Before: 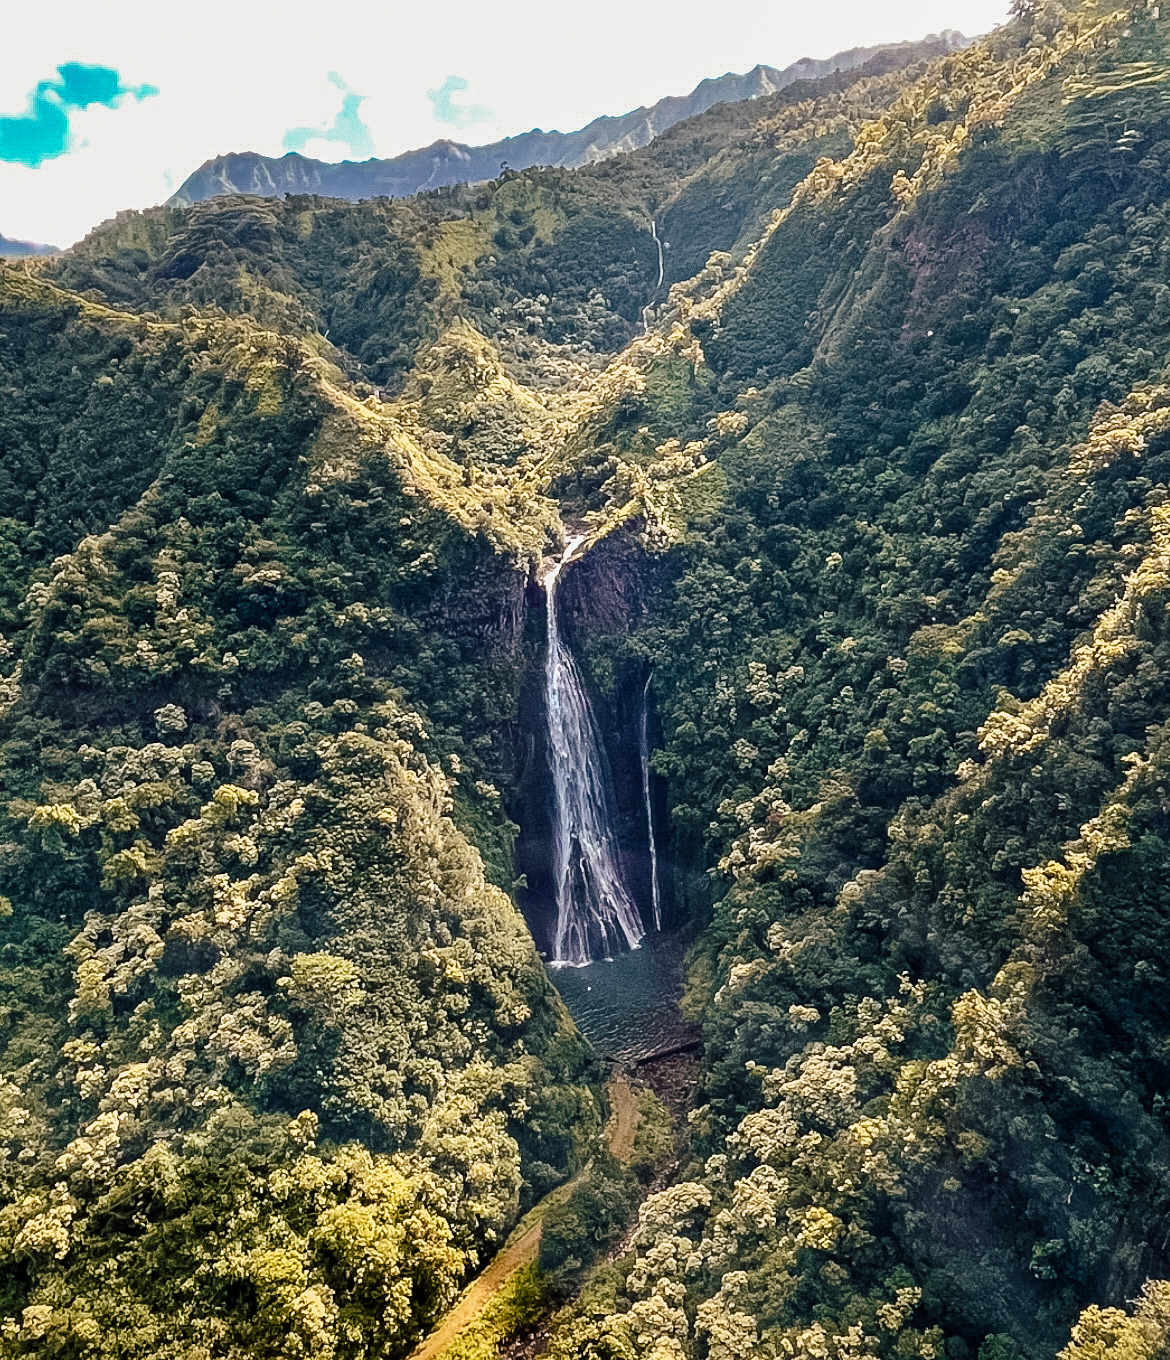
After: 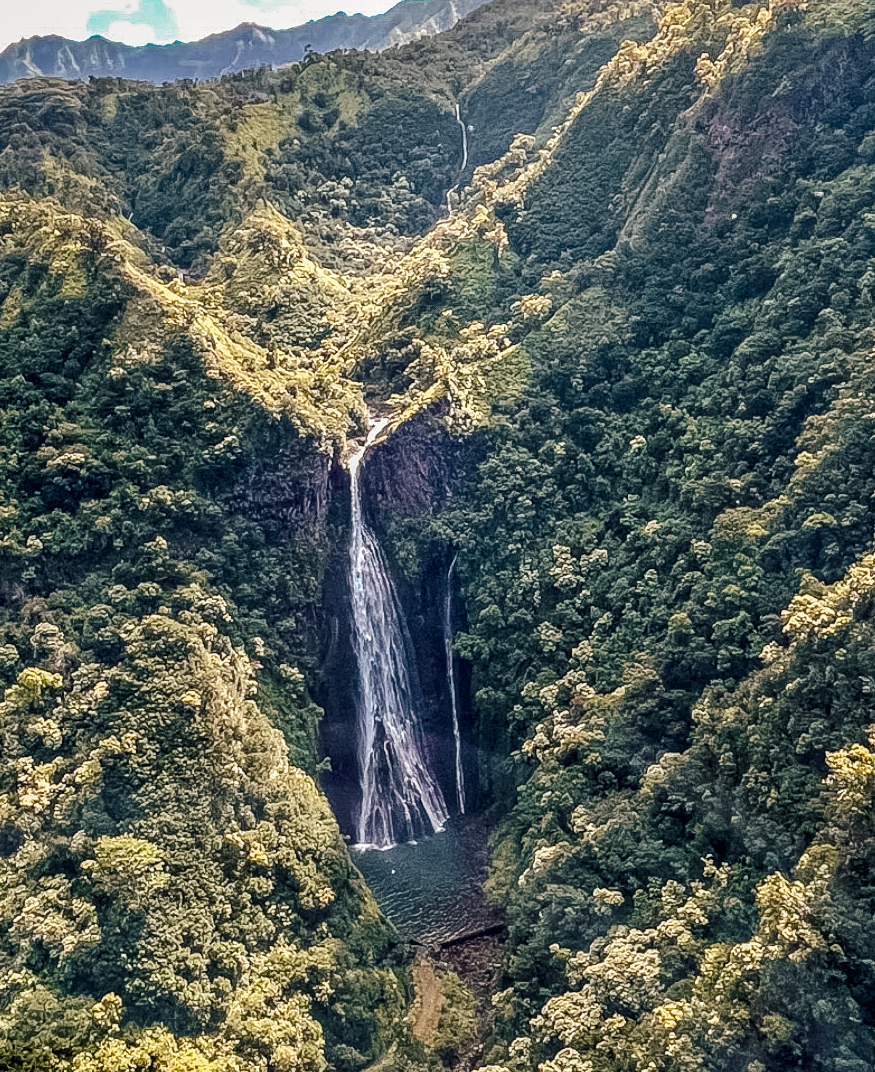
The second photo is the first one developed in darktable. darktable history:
crop: left 16.768%, top 8.653%, right 8.362%, bottom 12.485%
shadows and highlights: shadows 25, highlights -25
local contrast: detail 130%
